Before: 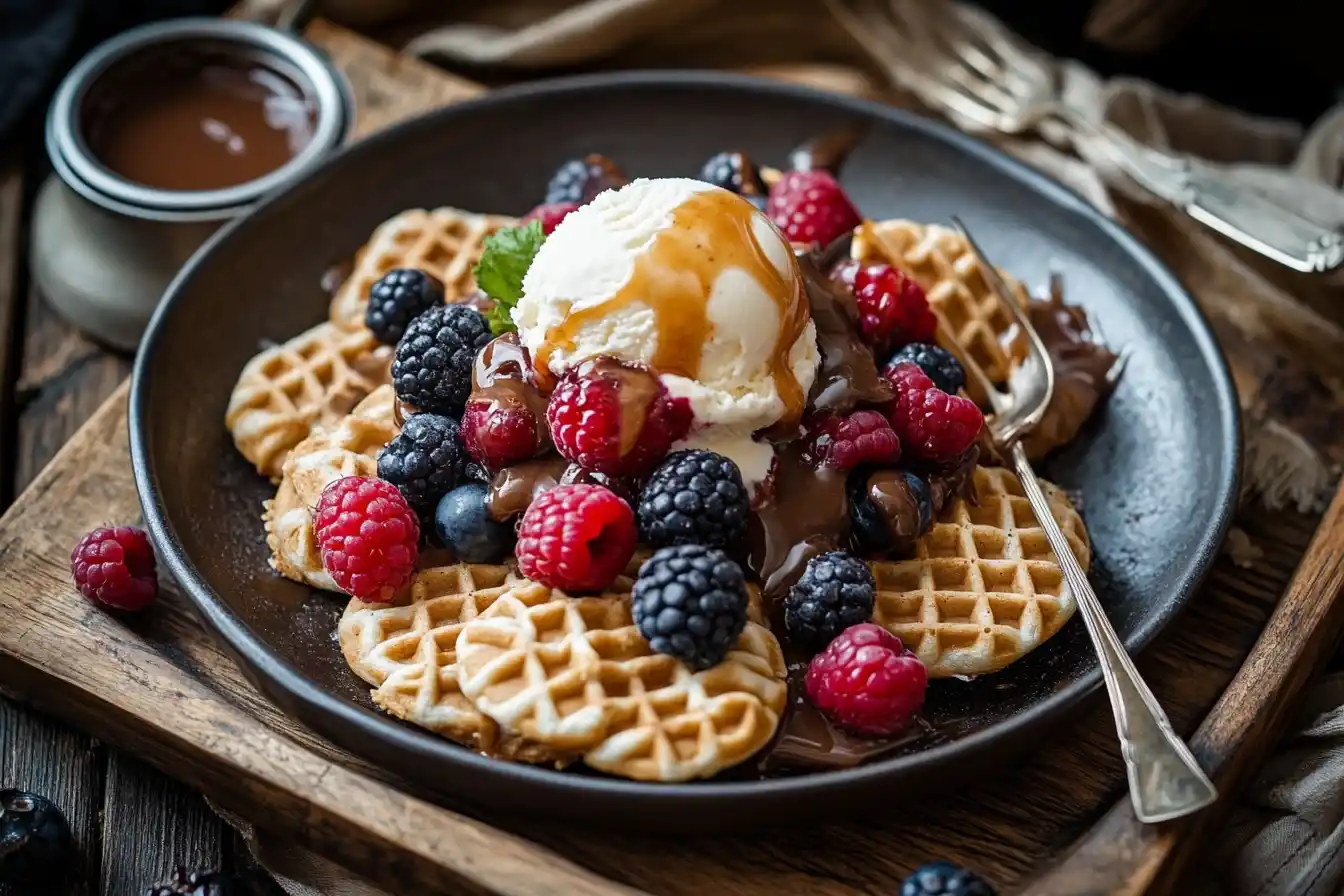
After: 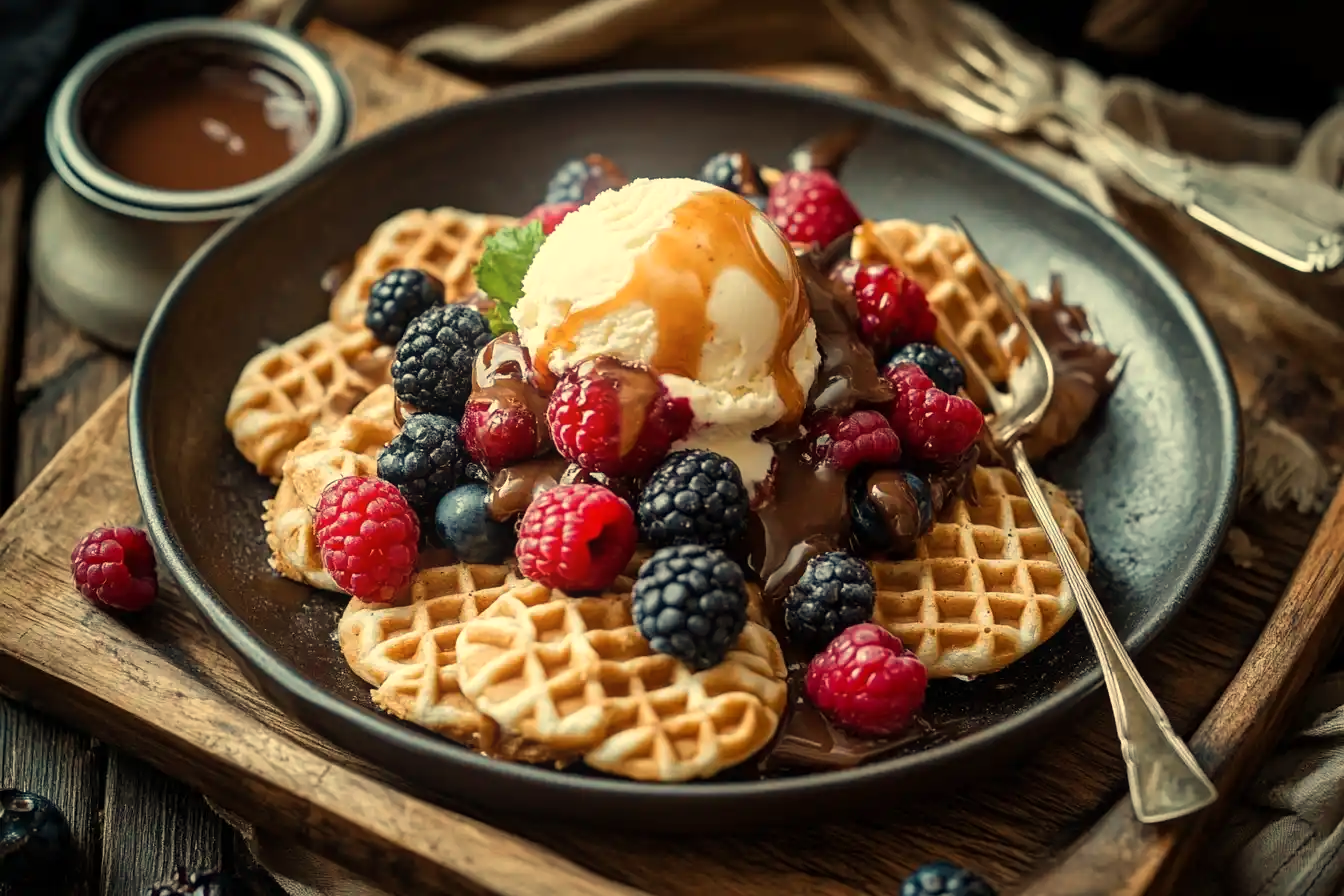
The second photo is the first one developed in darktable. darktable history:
bloom: size 13.65%, threshold 98.39%, strength 4.82%
white balance: red 1.08, blue 0.791
